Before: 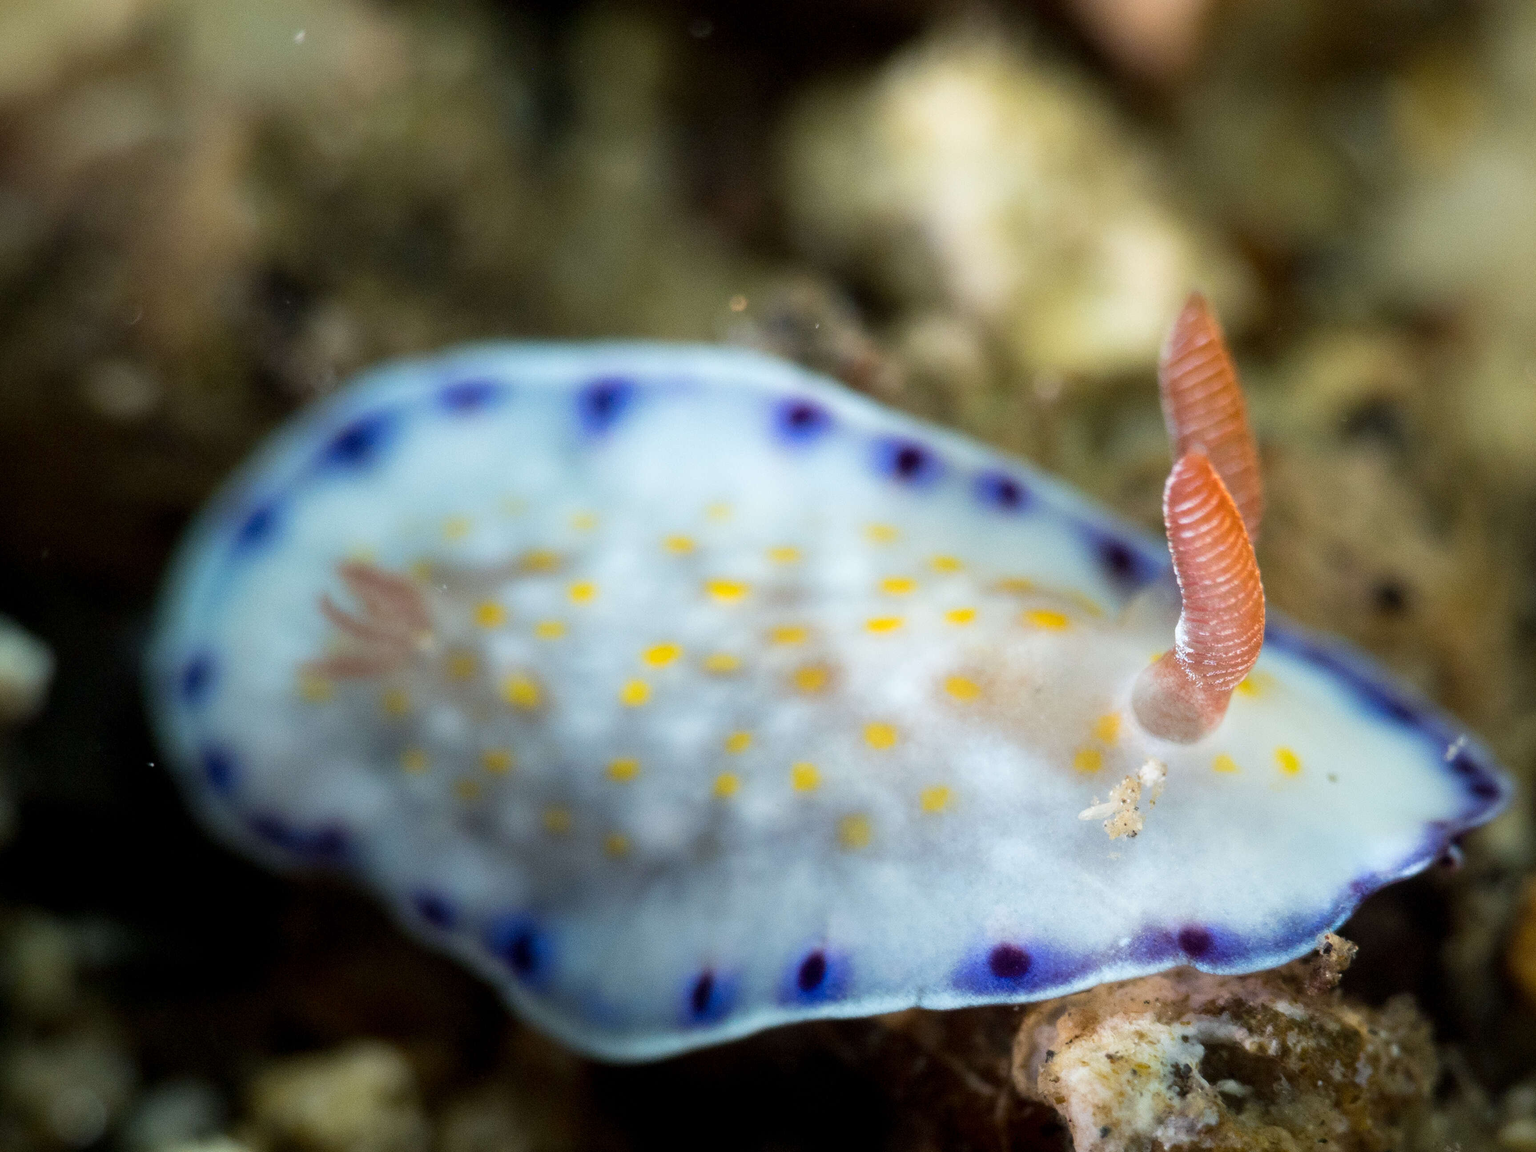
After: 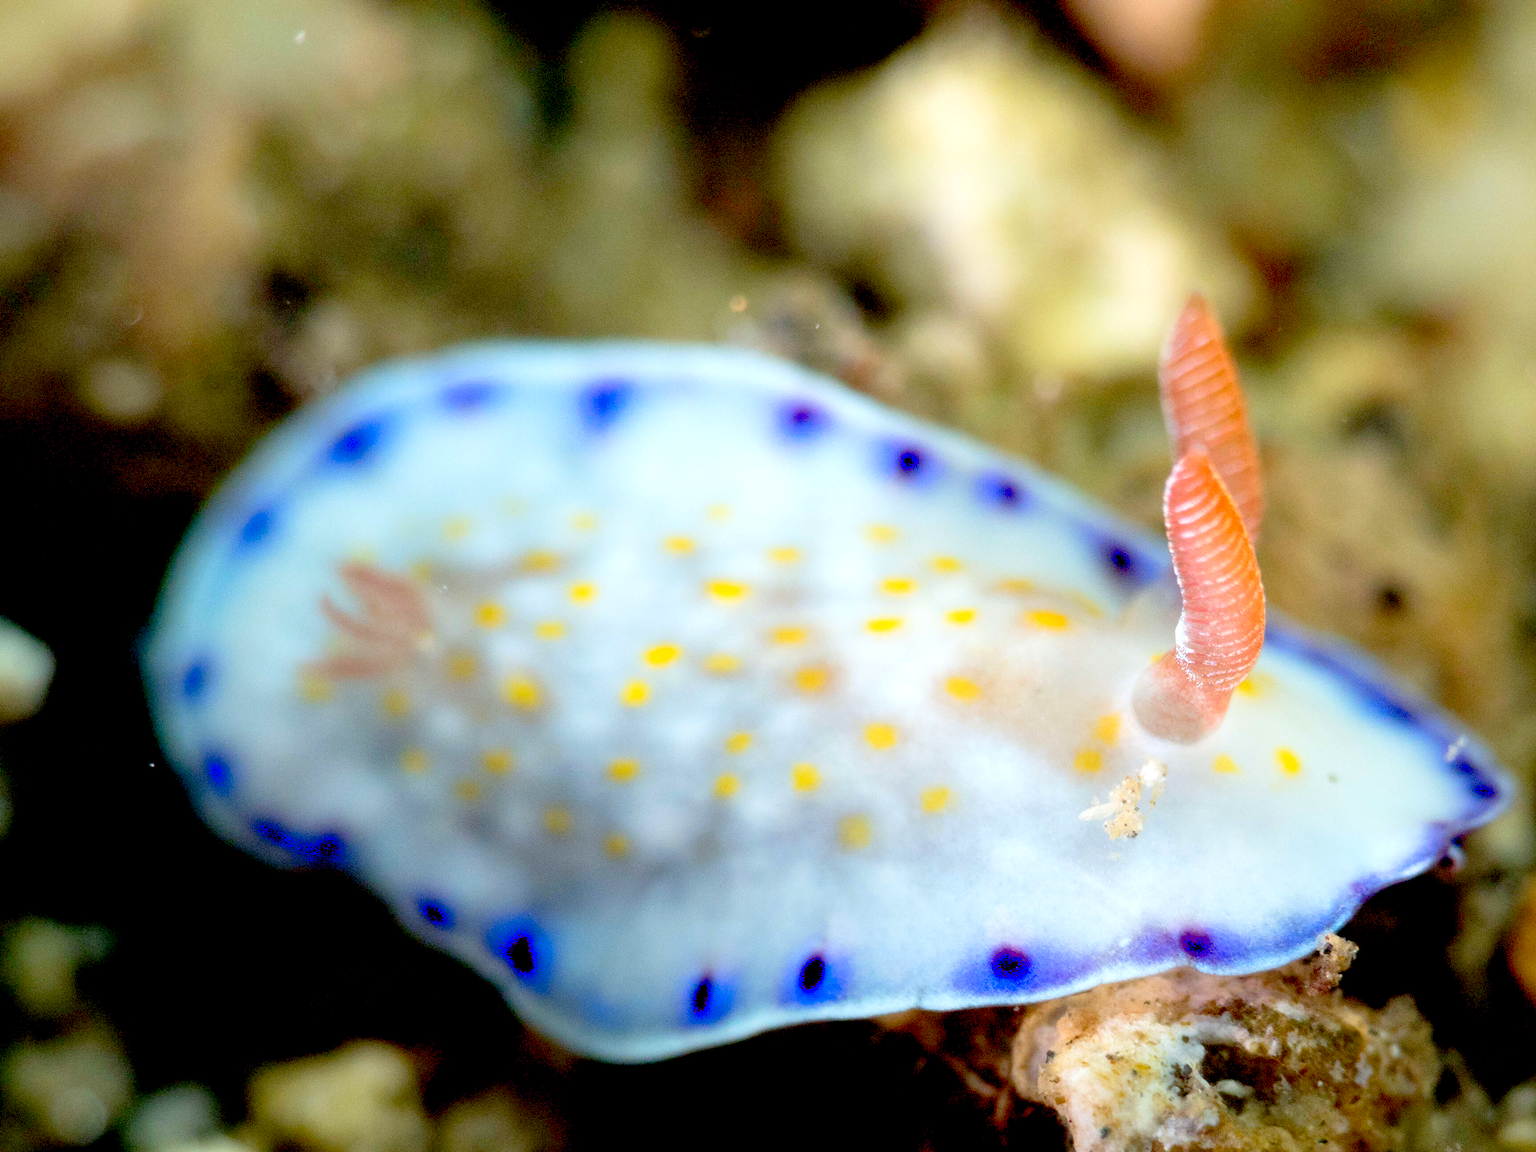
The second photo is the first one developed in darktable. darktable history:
levels: levels [0, 0.397, 0.955]
exposure: black level correction 0.009, exposure 0.119 EV, compensate highlight preservation false
